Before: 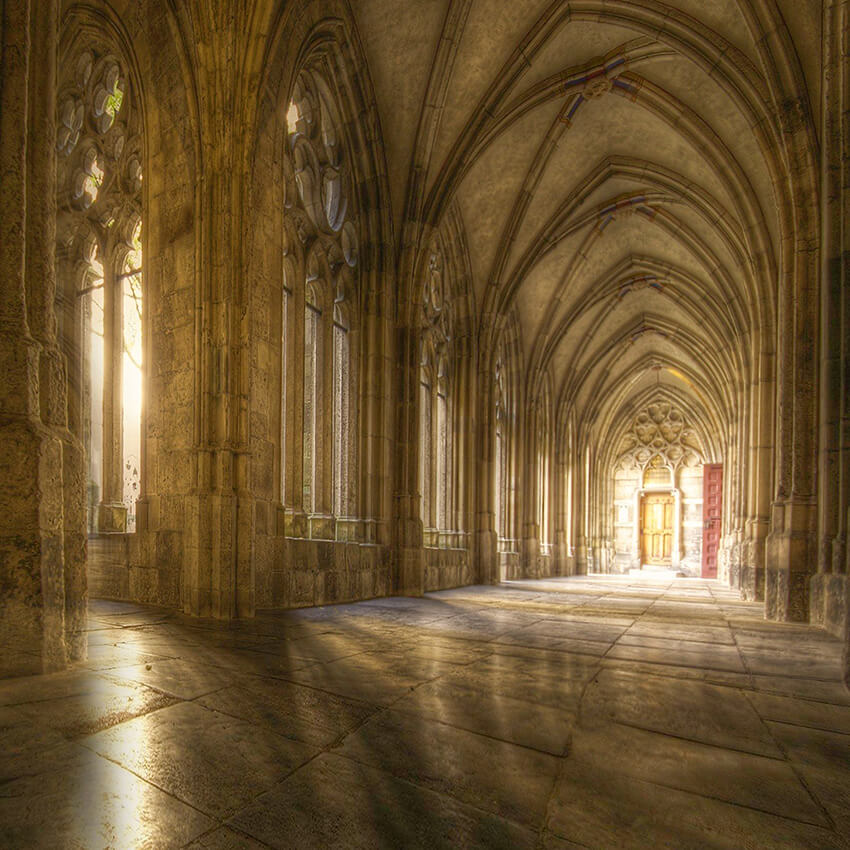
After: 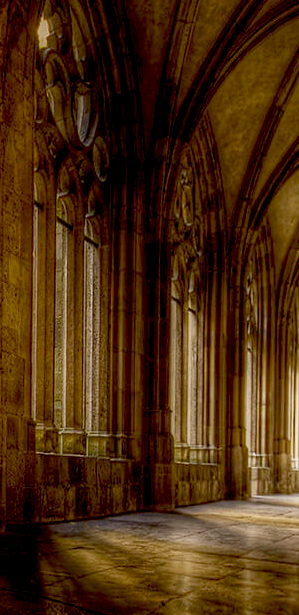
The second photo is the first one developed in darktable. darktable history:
crop and rotate: left 29.476%, top 10.214%, right 35.32%, bottom 17.333%
exposure: black level correction 0.046, exposure -0.228 EV, compensate highlight preservation false
